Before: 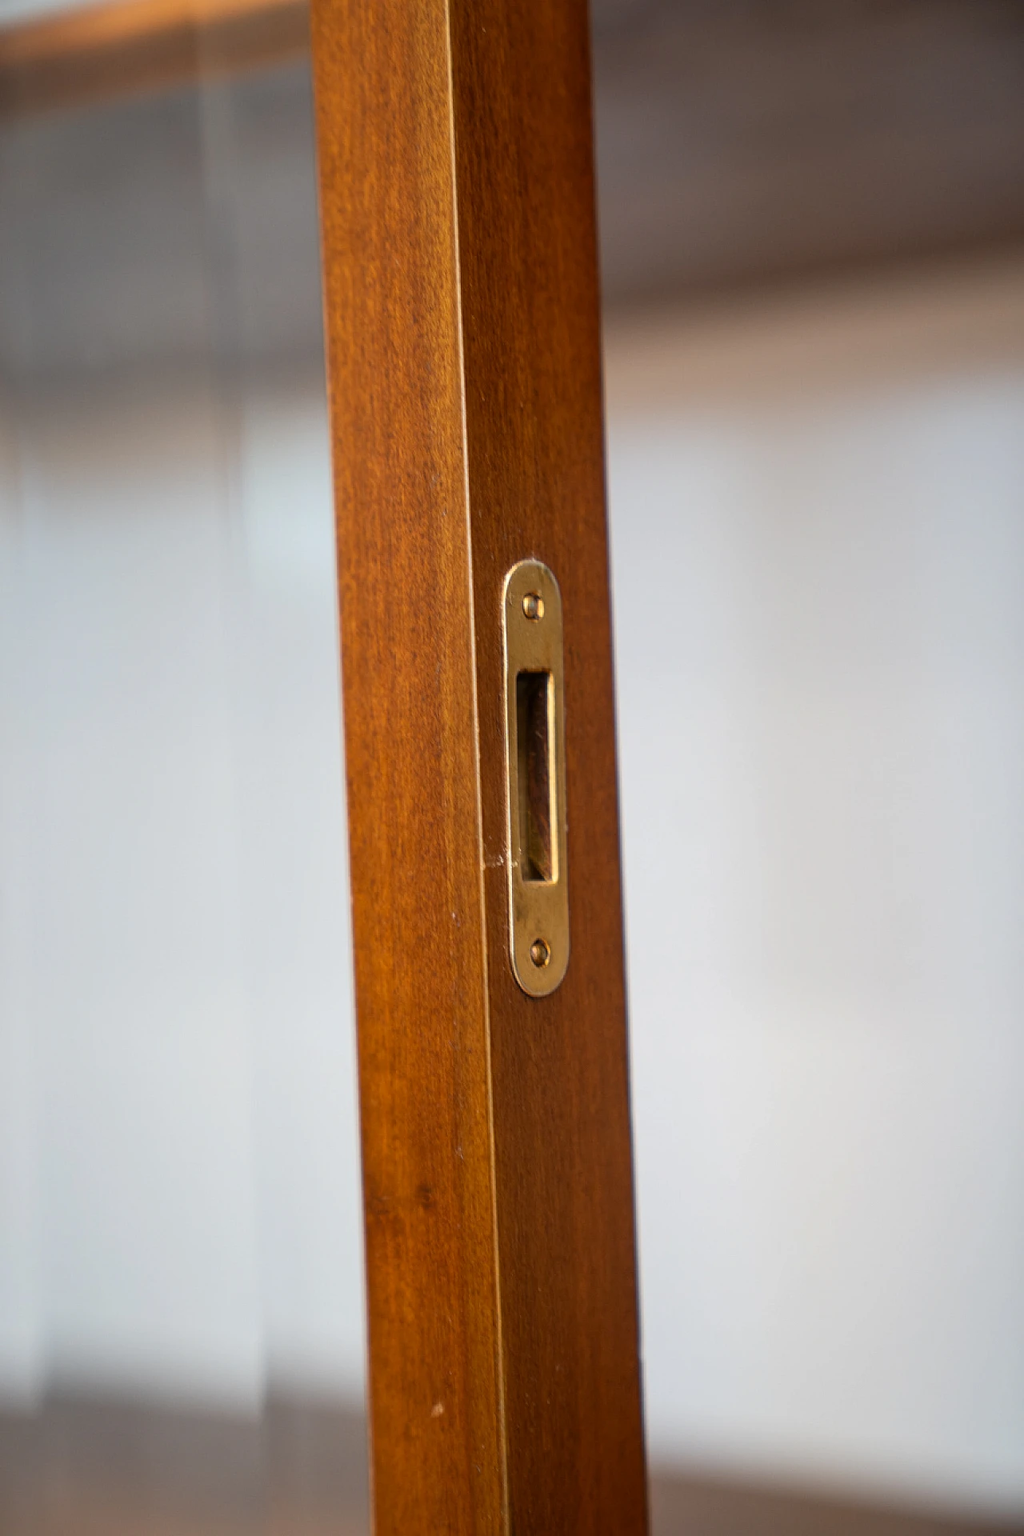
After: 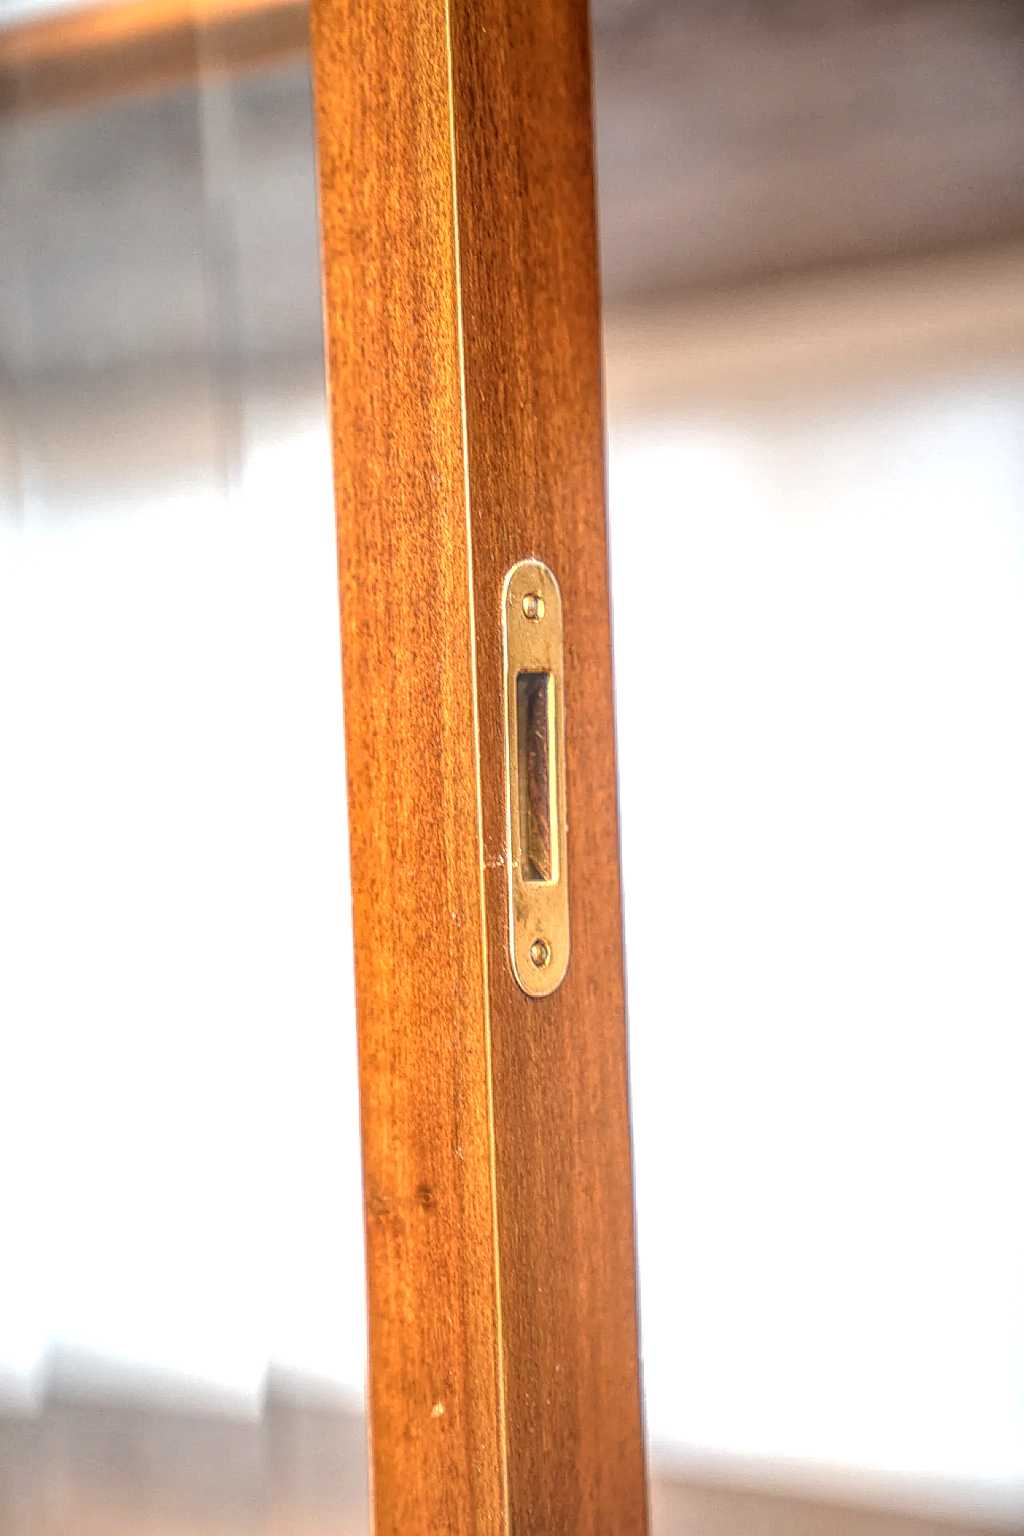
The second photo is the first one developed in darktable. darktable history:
exposure: exposure 1 EV, compensate highlight preservation false
sharpen: on, module defaults
local contrast: highlights 2%, shadows 5%, detail 200%, midtone range 0.247
